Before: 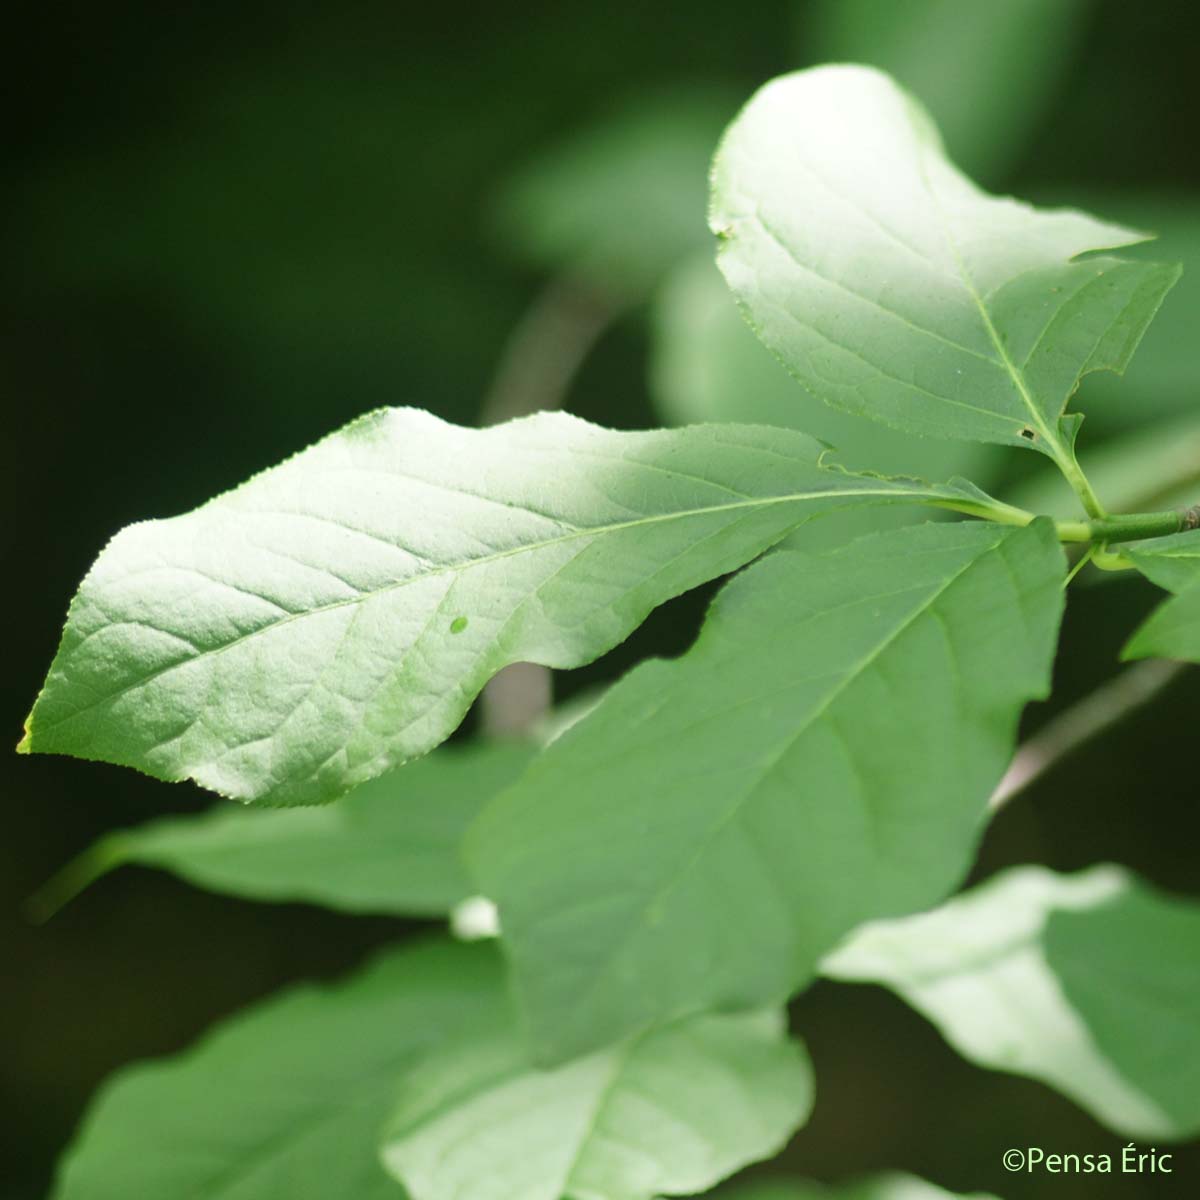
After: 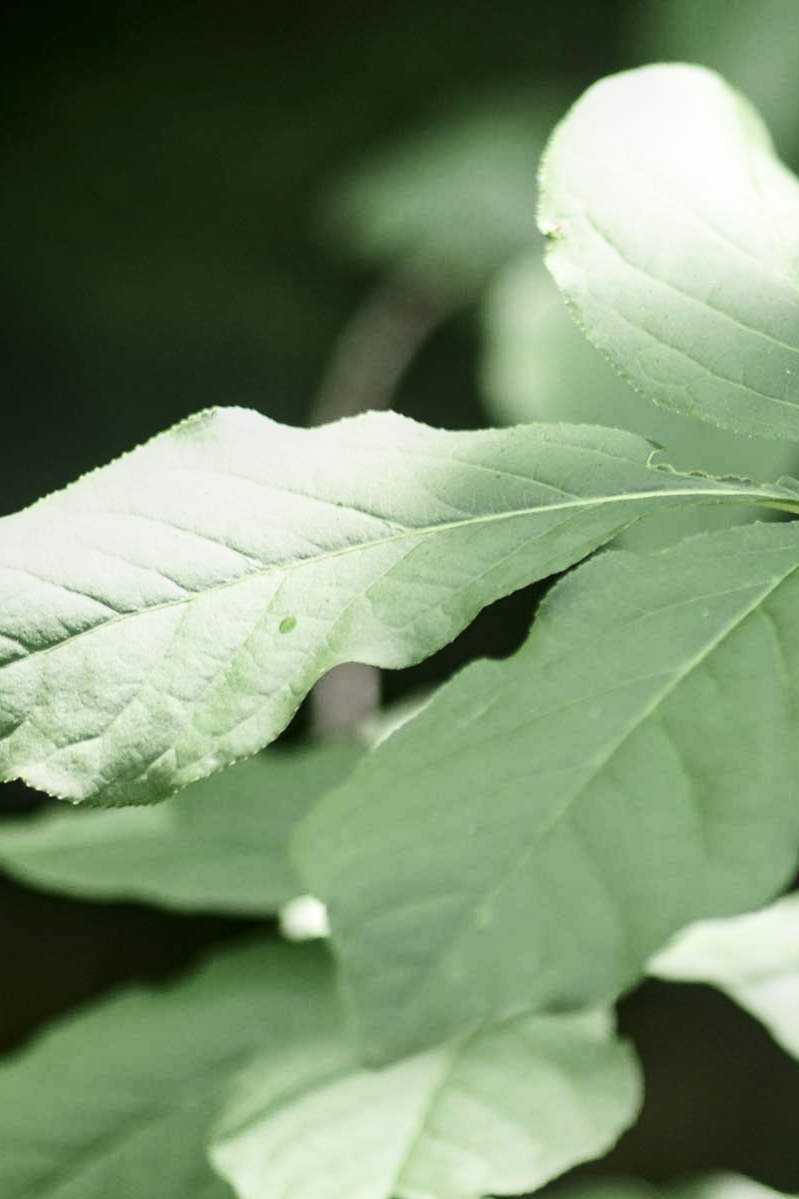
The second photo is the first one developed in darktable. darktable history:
crop and rotate: left 14.324%, right 19.047%
contrast brightness saturation: contrast 0.247, saturation -0.314
local contrast: on, module defaults
